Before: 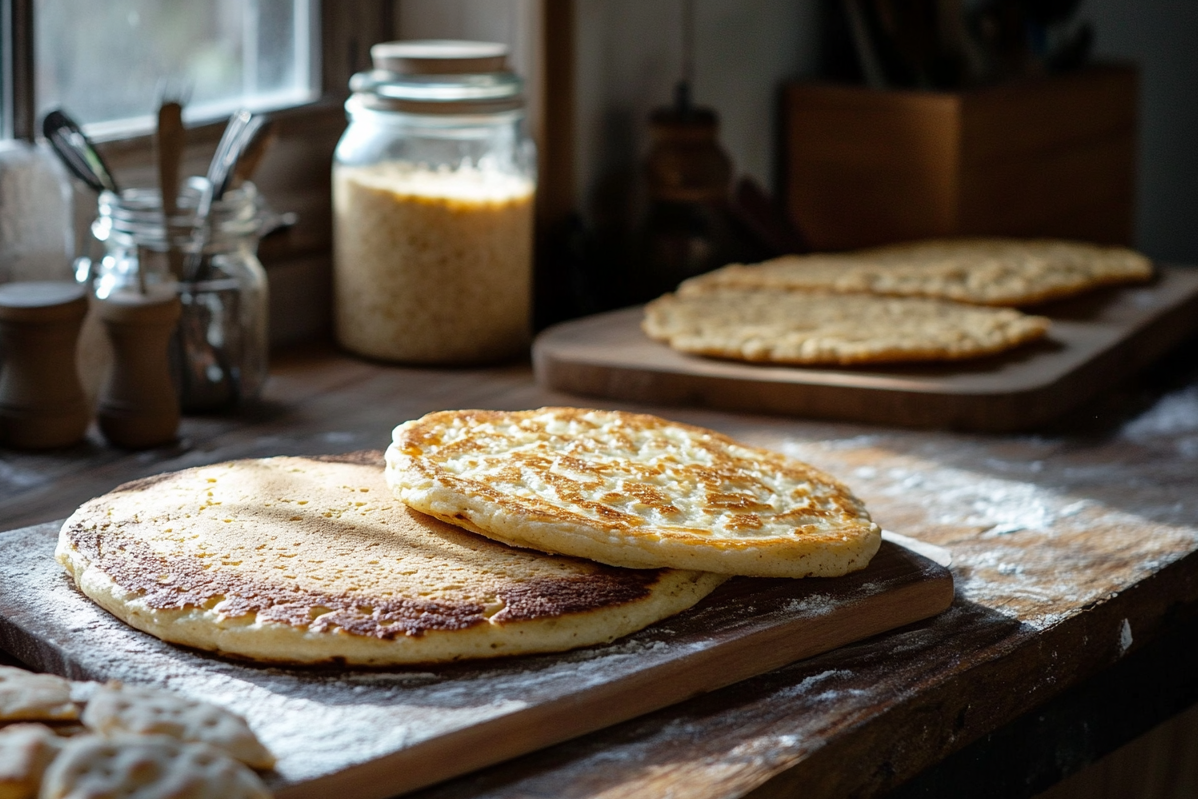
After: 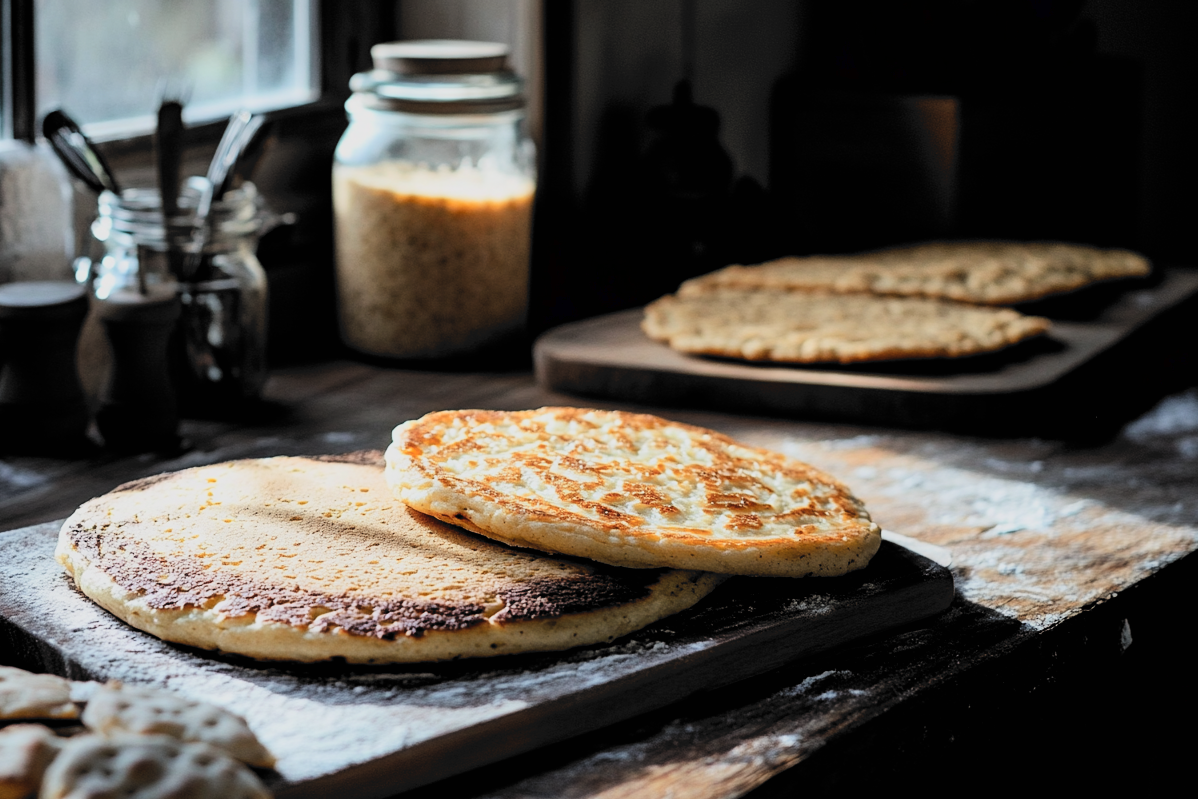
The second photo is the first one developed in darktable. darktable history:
filmic rgb: black relative exposure -5.1 EV, white relative exposure 3.96 EV, threshold 3.01 EV, hardness 2.88, contrast 1.394, highlights saturation mix -31.23%, color science v6 (2022), enable highlight reconstruction true
tone curve: curves: ch0 [(0, 0) (0.003, 0.005) (0.011, 0.021) (0.025, 0.042) (0.044, 0.065) (0.069, 0.074) (0.1, 0.092) (0.136, 0.123) (0.177, 0.159) (0.224, 0.2) (0.277, 0.252) (0.335, 0.32) (0.399, 0.392) (0.468, 0.468) (0.543, 0.549) (0.623, 0.638) (0.709, 0.721) (0.801, 0.812) (0.898, 0.896) (1, 1)]
color zones: curves: ch1 [(0.309, 0.524) (0.41, 0.329) (0.508, 0.509)]; ch2 [(0.25, 0.457) (0.75, 0.5)]
